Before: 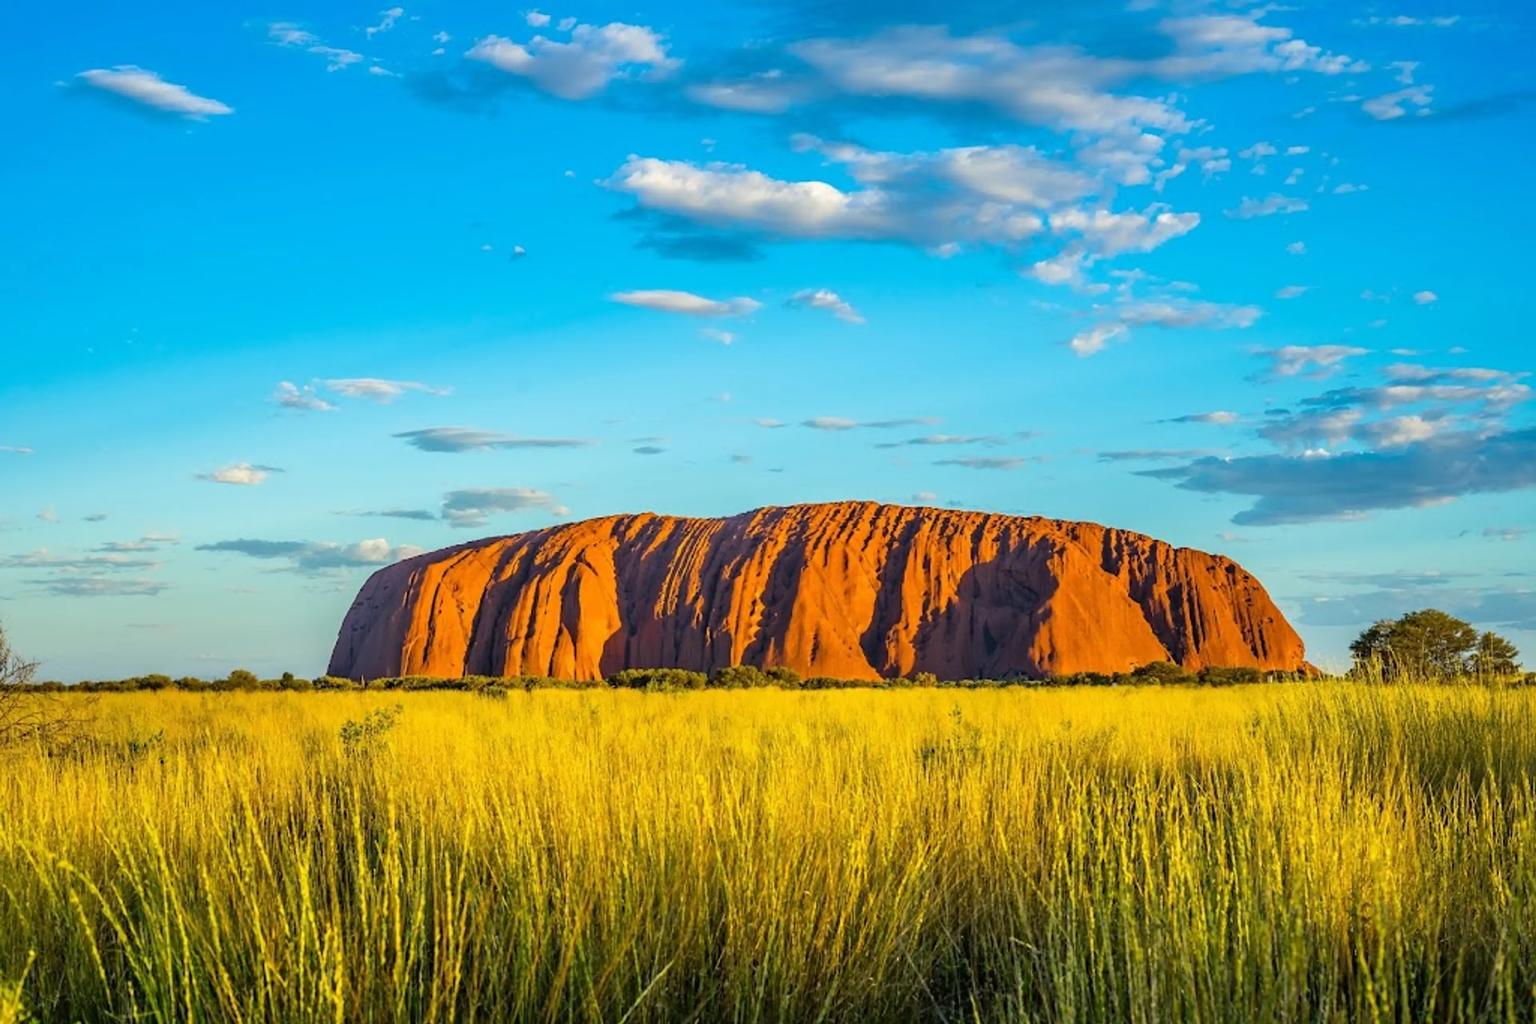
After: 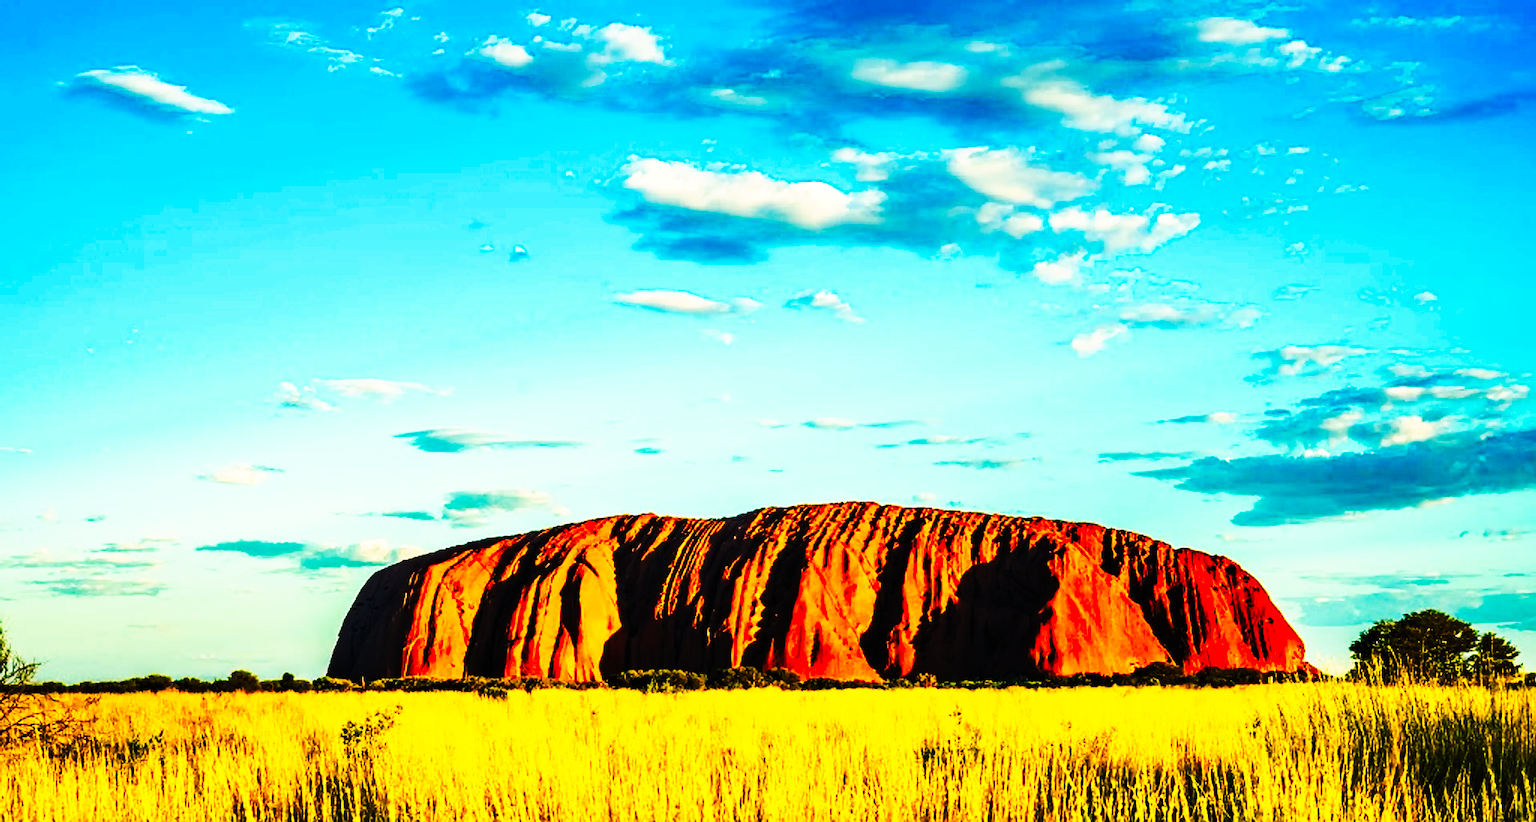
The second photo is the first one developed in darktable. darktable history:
color balance: mode lift, gamma, gain (sRGB), lift [1.014, 0.966, 0.918, 0.87], gamma [0.86, 0.734, 0.918, 0.976], gain [1.063, 1.13, 1.063, 0.86]
sharpen: on, module defaults
crop: bottom 19.644%
white balance: red 0.976, blue 1.04
tone curve: curves: ch0 [(0, 0) (0.003, 0.004) (0.011, 0.006) (0.025, 0.008) (0.044, 0.012) (0.069, 0.017) (0.1, 0.021) (0.136, 0.029) (0.177, 0.043) (0.224, 0.062) (0.277, 0.108) (0.335, 0.166) (0.399, 0.301) (0.468, 0.467) (0.543, 0.64) (0.623, 0.803) (0.709, 0.908) (0.801, 0.969) (0.898, 0.988) (1, 1)], preserve colors none
